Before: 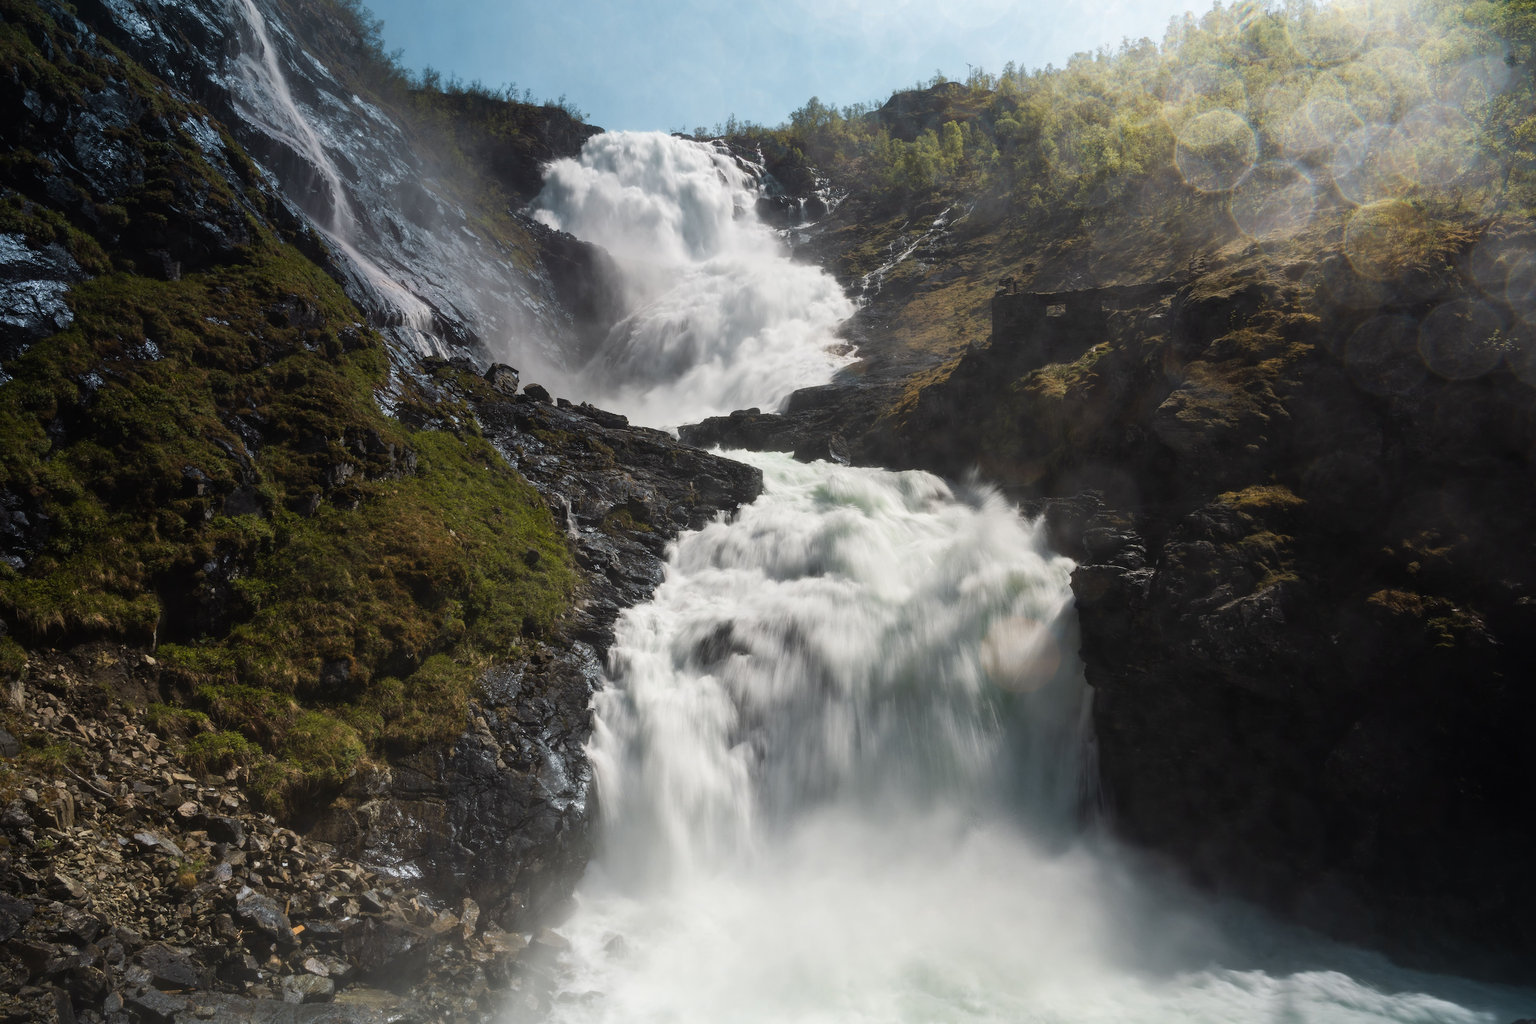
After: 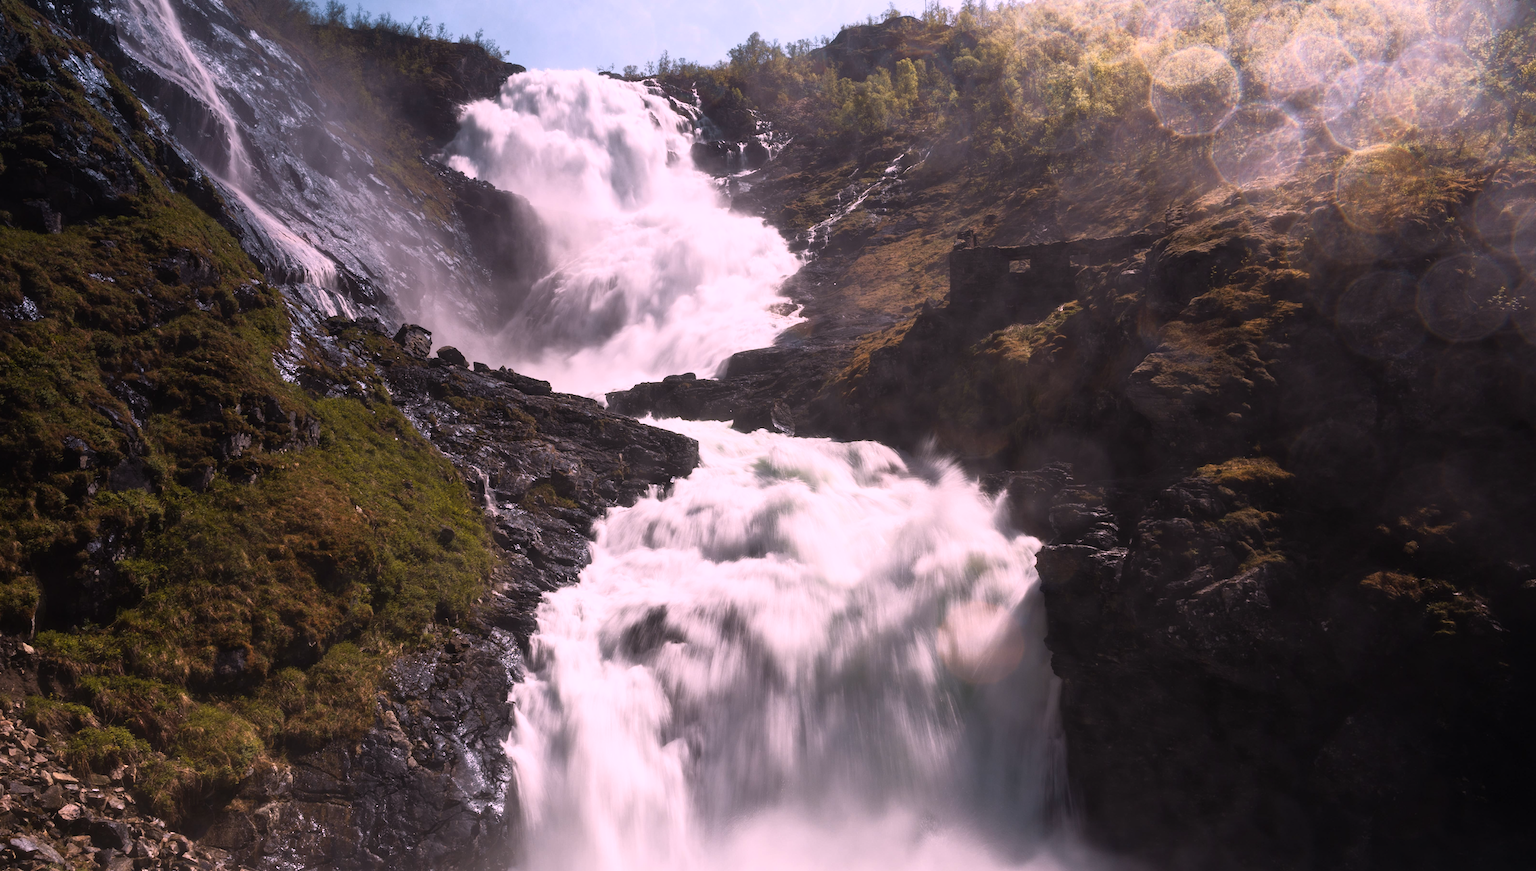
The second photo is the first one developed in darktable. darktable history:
rgb curve: mode RGB, independent channels
crop: left 8.155%, top 6.611%, bottom 15.385%
base curve: curves: ch0 [(0, 0) (0.257, 0.25) (0.482, 0.586) (0.757, 0.871) (1, 1)]
white balance: red 1.188, blue 1.11
